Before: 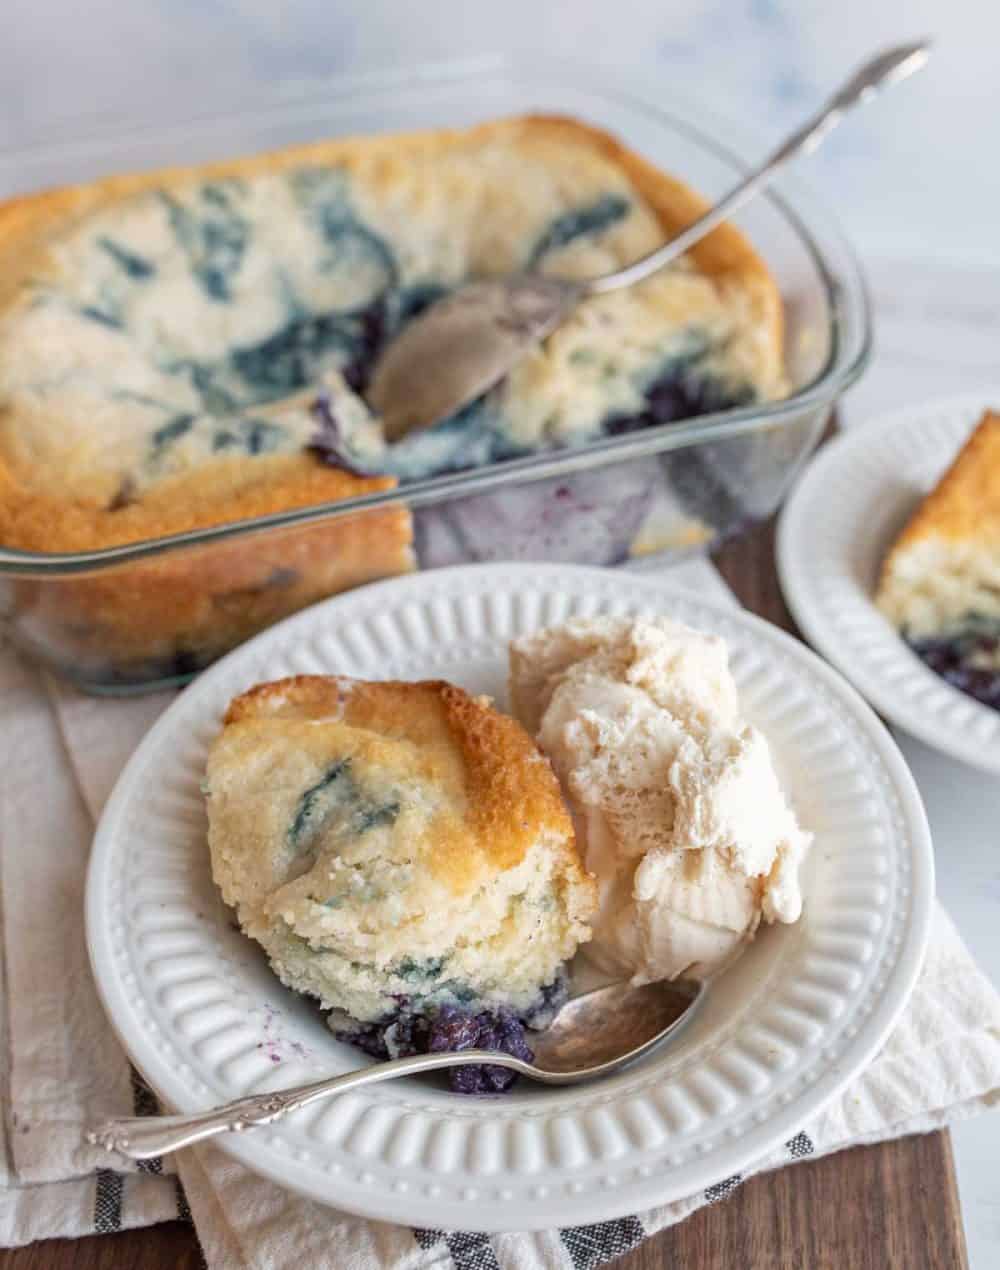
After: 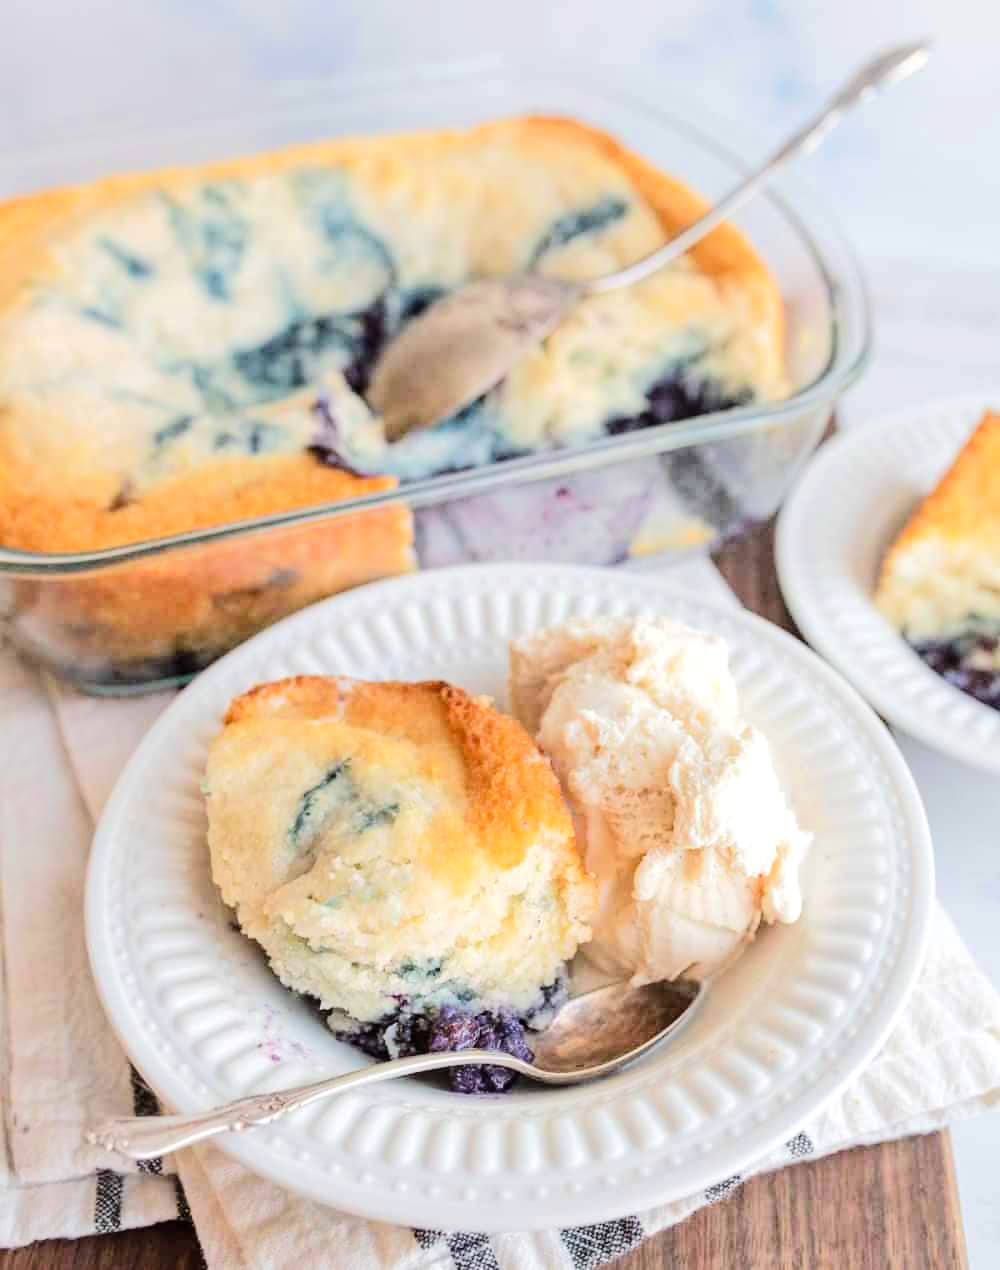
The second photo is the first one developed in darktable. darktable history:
tone equalizer: -7 EV 0.14 EV, -6 EV 0.611 EV, -5 EV 1.15 EV, -4 EV 1.37 EV, -3 EV 1.13 EV, -2 EV 0.6 EV, -1 EV 0.16 EV, edges refinement/feathering 500, mask exposure compensation -1.57 EV, preserve details no
